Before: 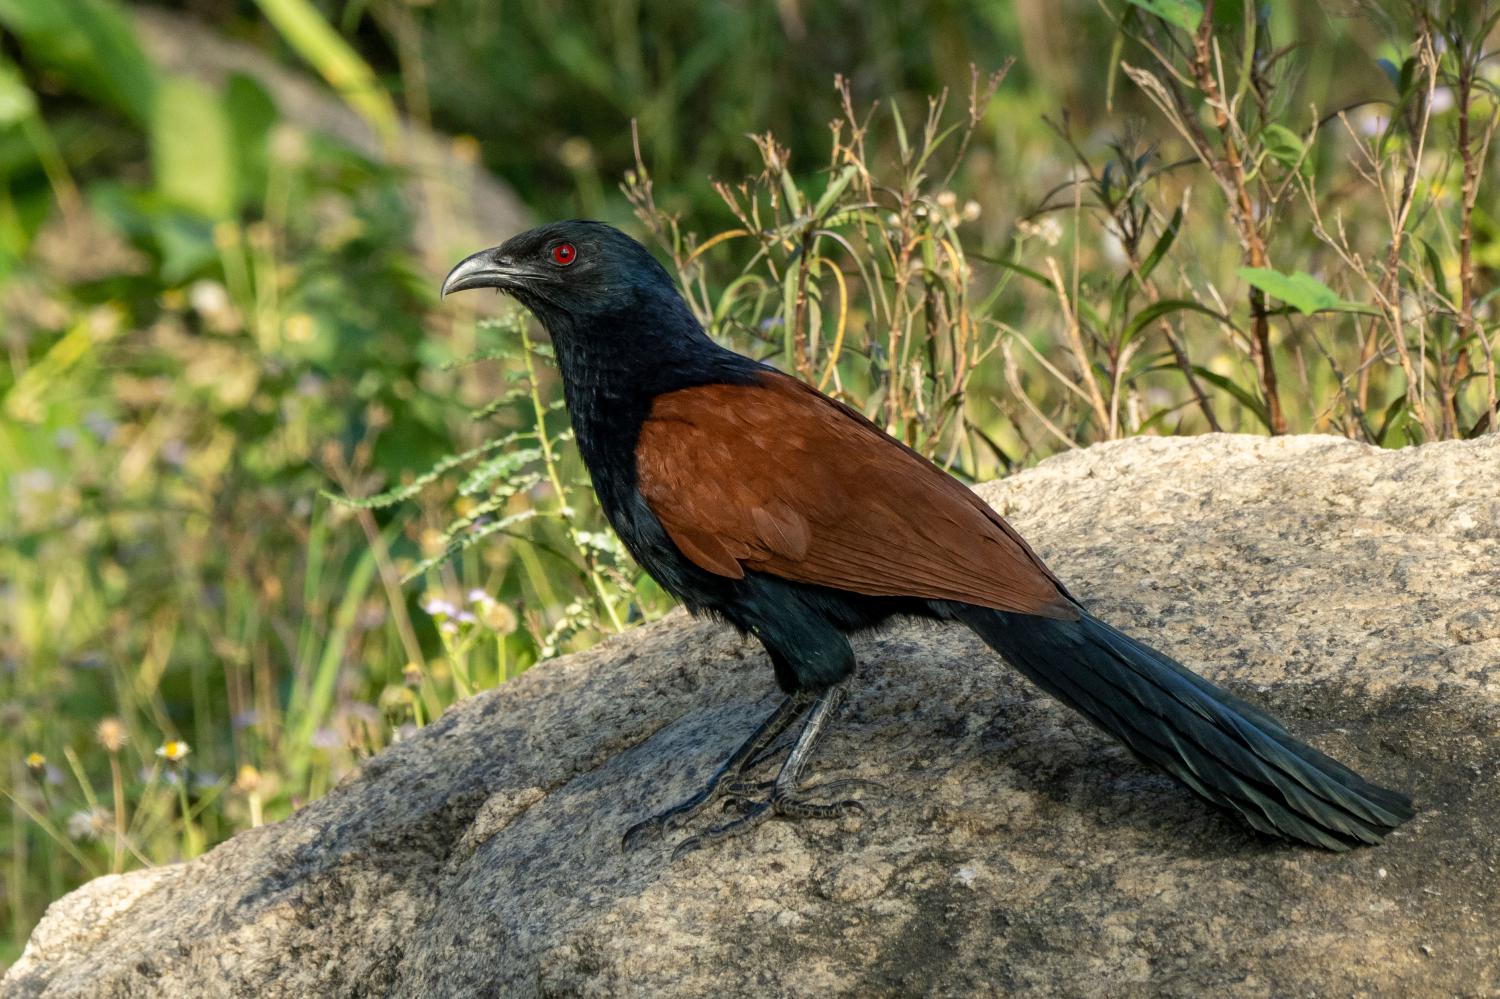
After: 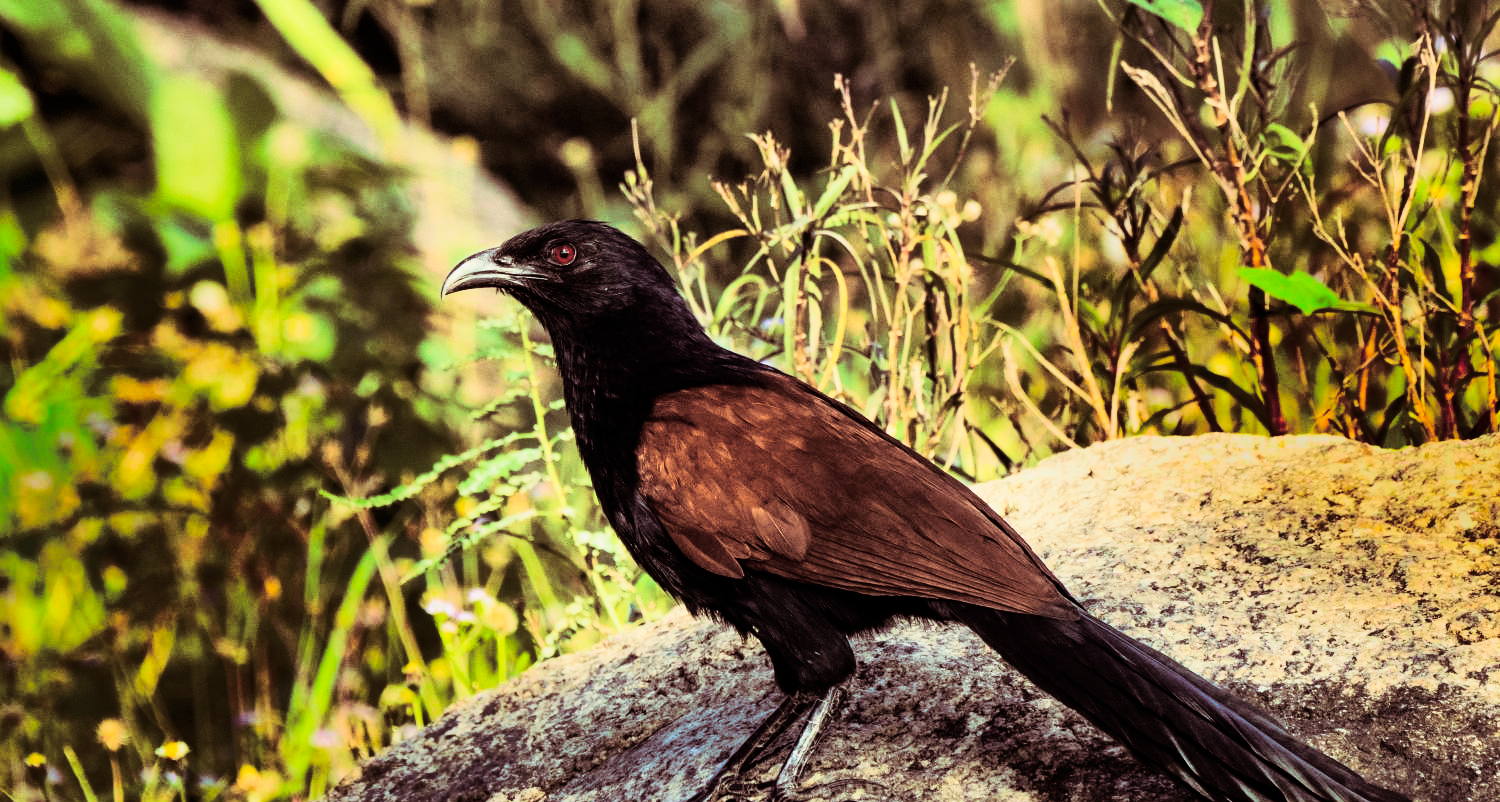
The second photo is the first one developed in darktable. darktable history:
velvia: on, module defaults
shadows and highlights: radius 123.98, shadows 100, white point adjustment -3, highlights -100, highlights color adjustment 89.84%, soften with gaussian
split-toning: on, module defaults
tone equalizer: on, module defaults
crop: bottom 19.644%
rgb curve: curves: ch0 [(0, 0) (0.21, 0.15) (0.24, 0.21) (0.5, 0.75) (0.75, 0.96) (0.89, 0.99) (1, 1)]; ch1 [(0, 0.02) (0.21, 0.13) (0.25, 0.2) (0.5, 0.67) (0.75, 0.9) (0.89, 0.97) (1, 1)]; ch2 [(0, 0.02) (0.21, 0.13) (0.25, 0.2) (0.5, 0.67) (0.75, 0.9) (0.89, 0.97) (1, 1)], compensate middle gray true
